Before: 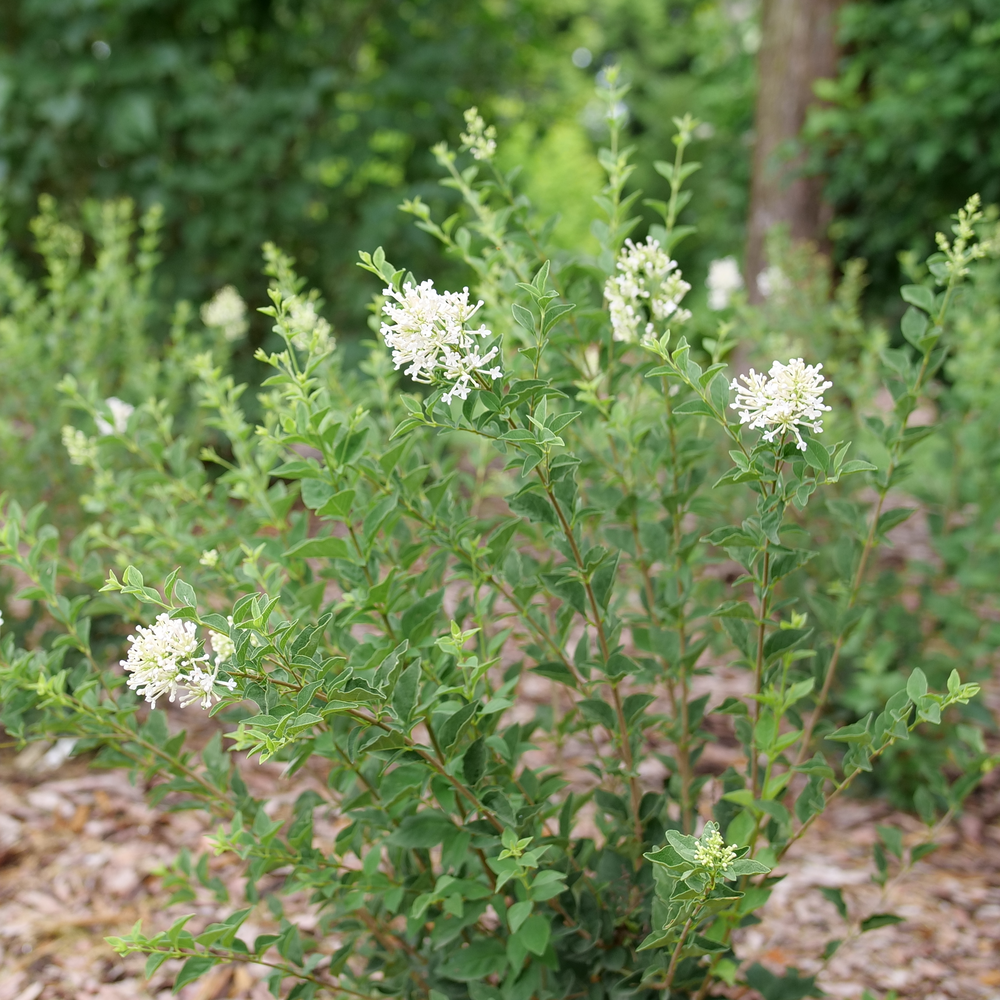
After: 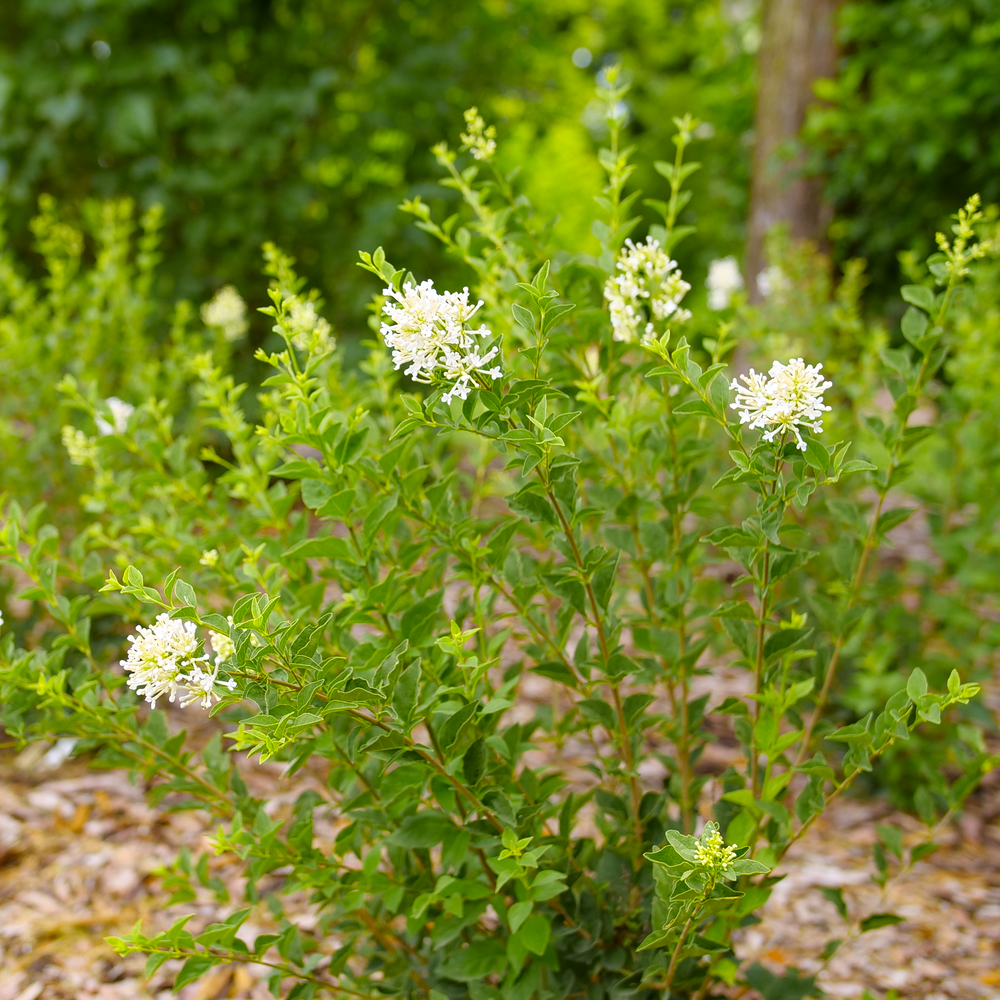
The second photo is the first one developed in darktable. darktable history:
color contrast: green-magenta contrast 1.12, blue-yellow contrast 1.95, unbound 0
tone equalizer: on, module defaults
